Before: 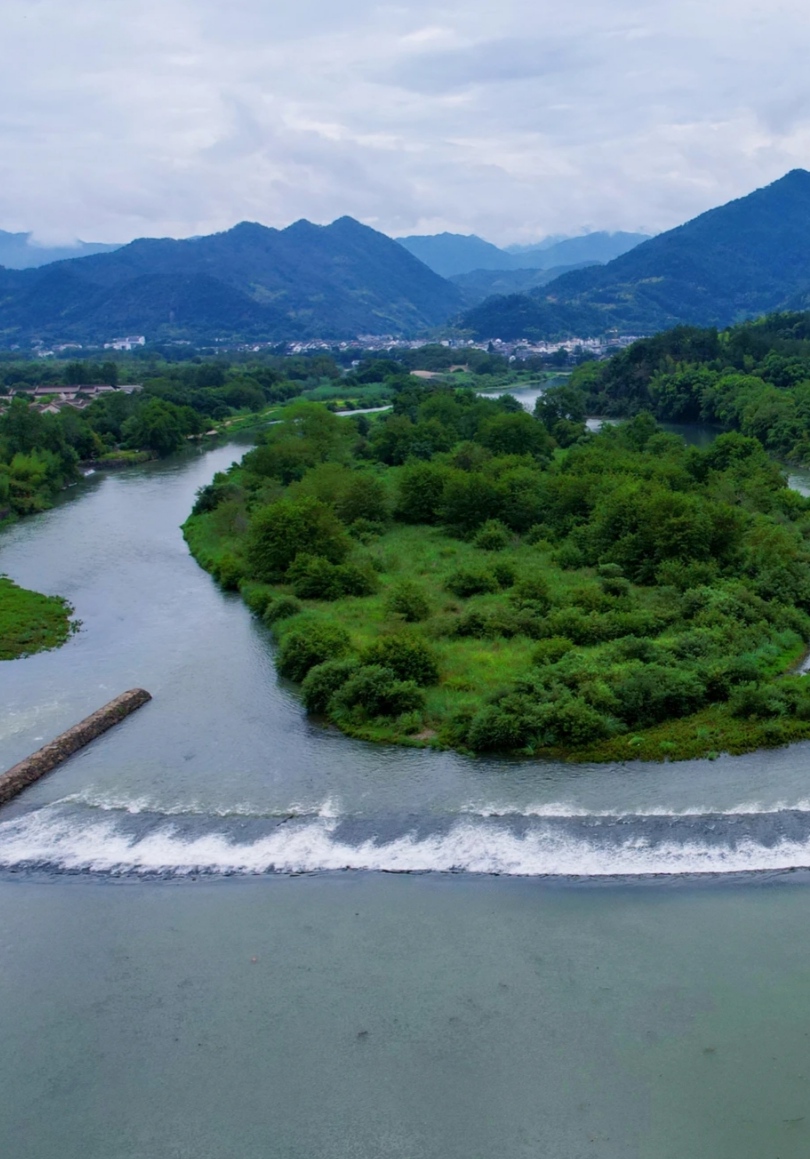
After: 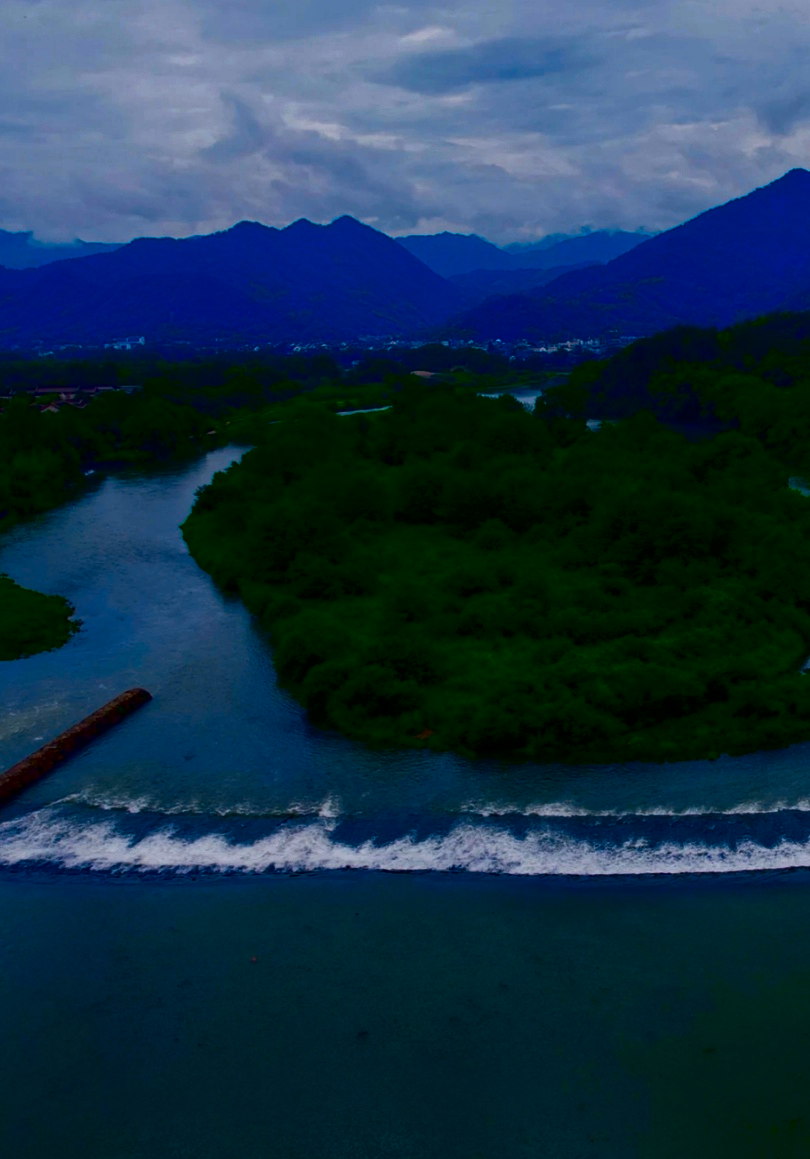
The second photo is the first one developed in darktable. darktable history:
exposure: exposure -0.36 EV, compensate highlight preservation false
contrast brightness saturation: brightness -1, saturation 1
shadows and highlights: radius 121.13, shadows 21.4, white point adjustment -9.72, highlights -14.39, soften with gaussian
tone equalizer: -8 EV -0.417 EV, -7 EV -0.389 EV, -6 EV -0.333 EV, -5 EV -0.222 EV, -3 EV 0.222 EV, -2 EV 0.333 EV, -1 EV 0.389 EV, +0 EV 0.417 EV, edges refinement/feathering 500, mask exposure compensation -1.57 EV, preserve details no
